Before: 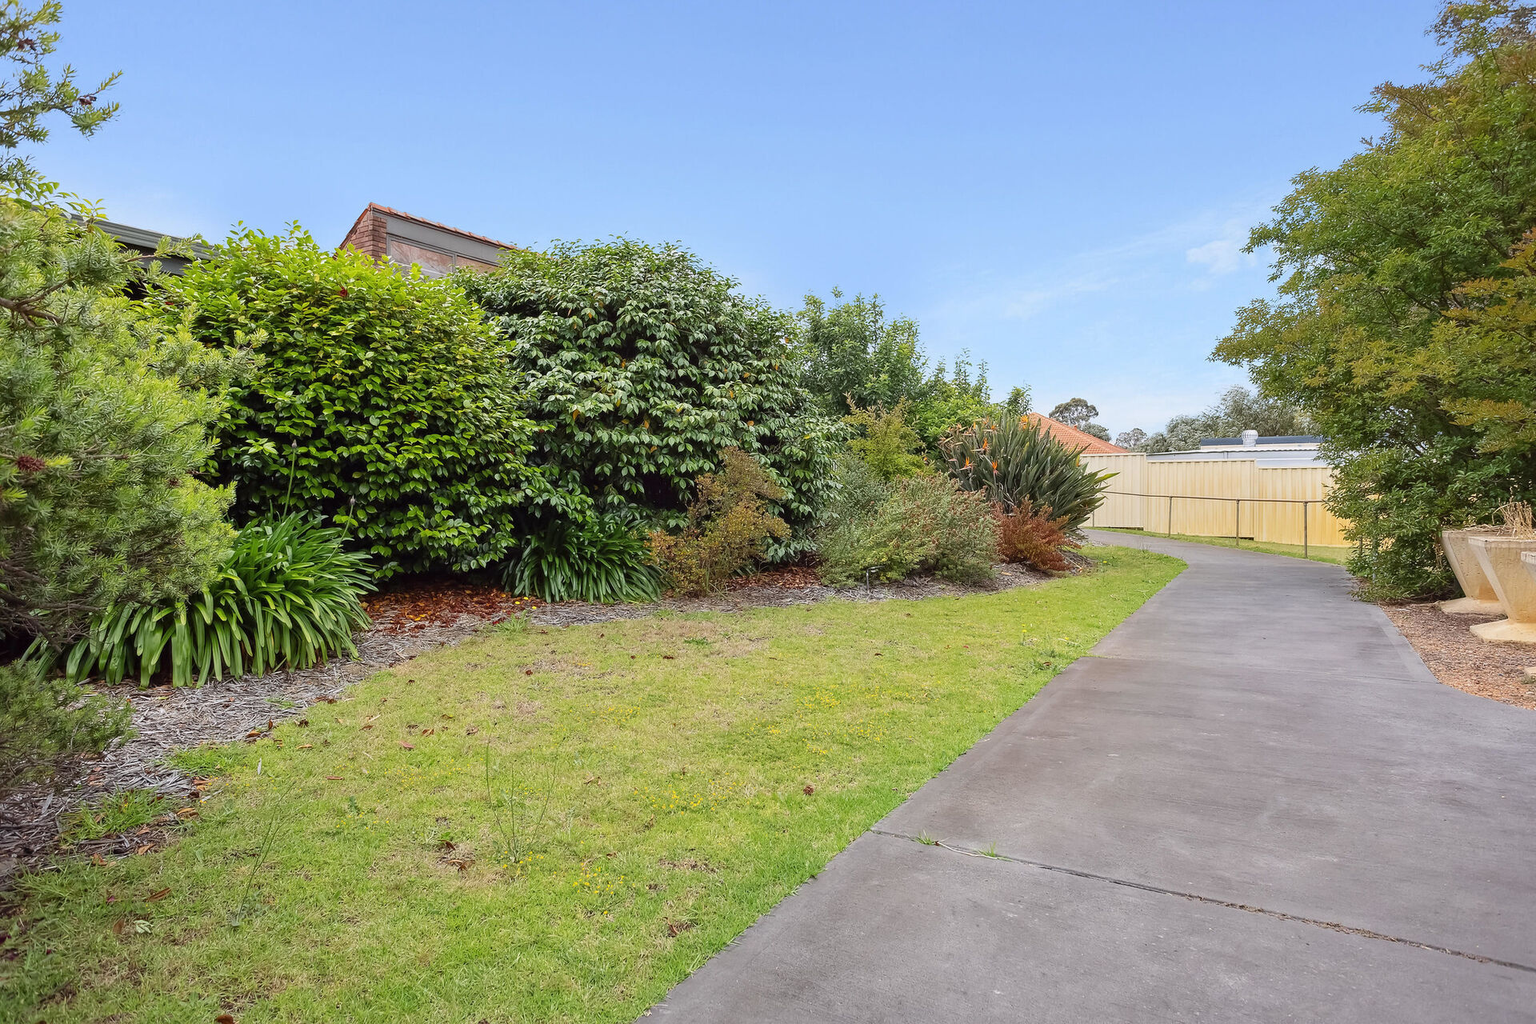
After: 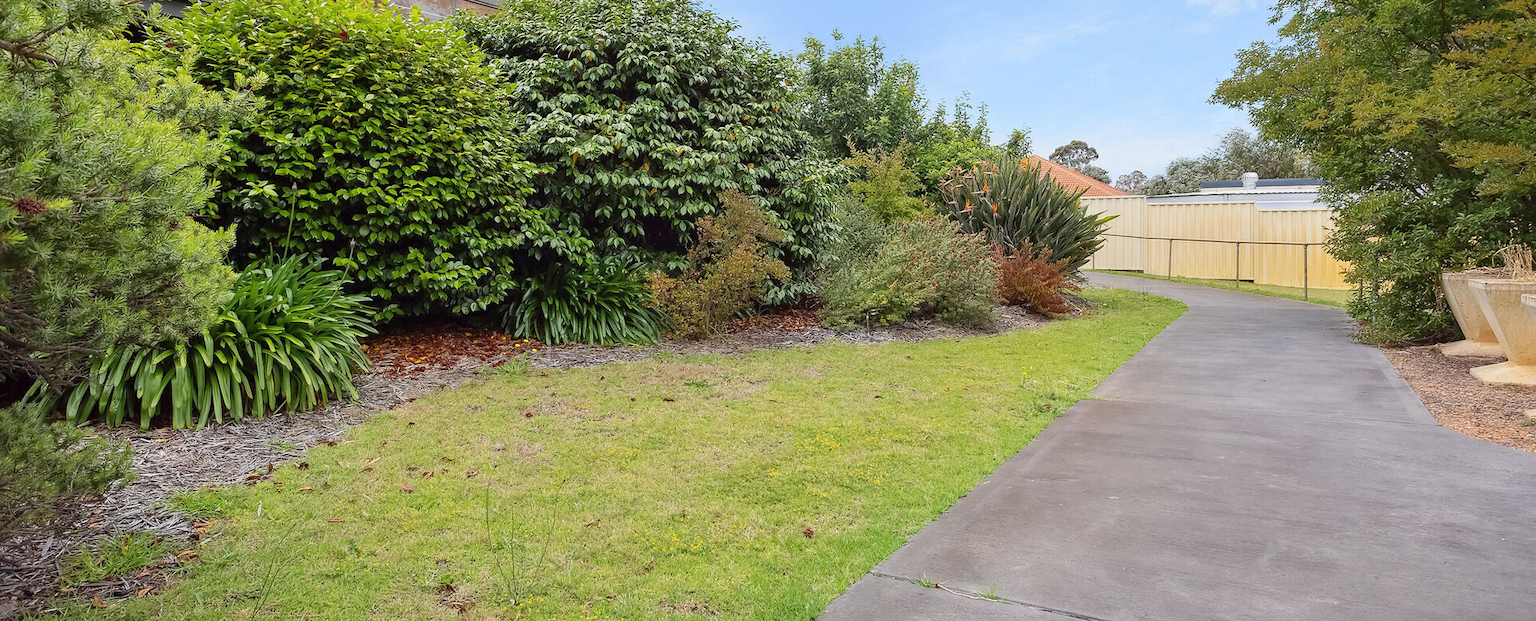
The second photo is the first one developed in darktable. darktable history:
crop and rotate: top 25.169%, bottom 14.052%
